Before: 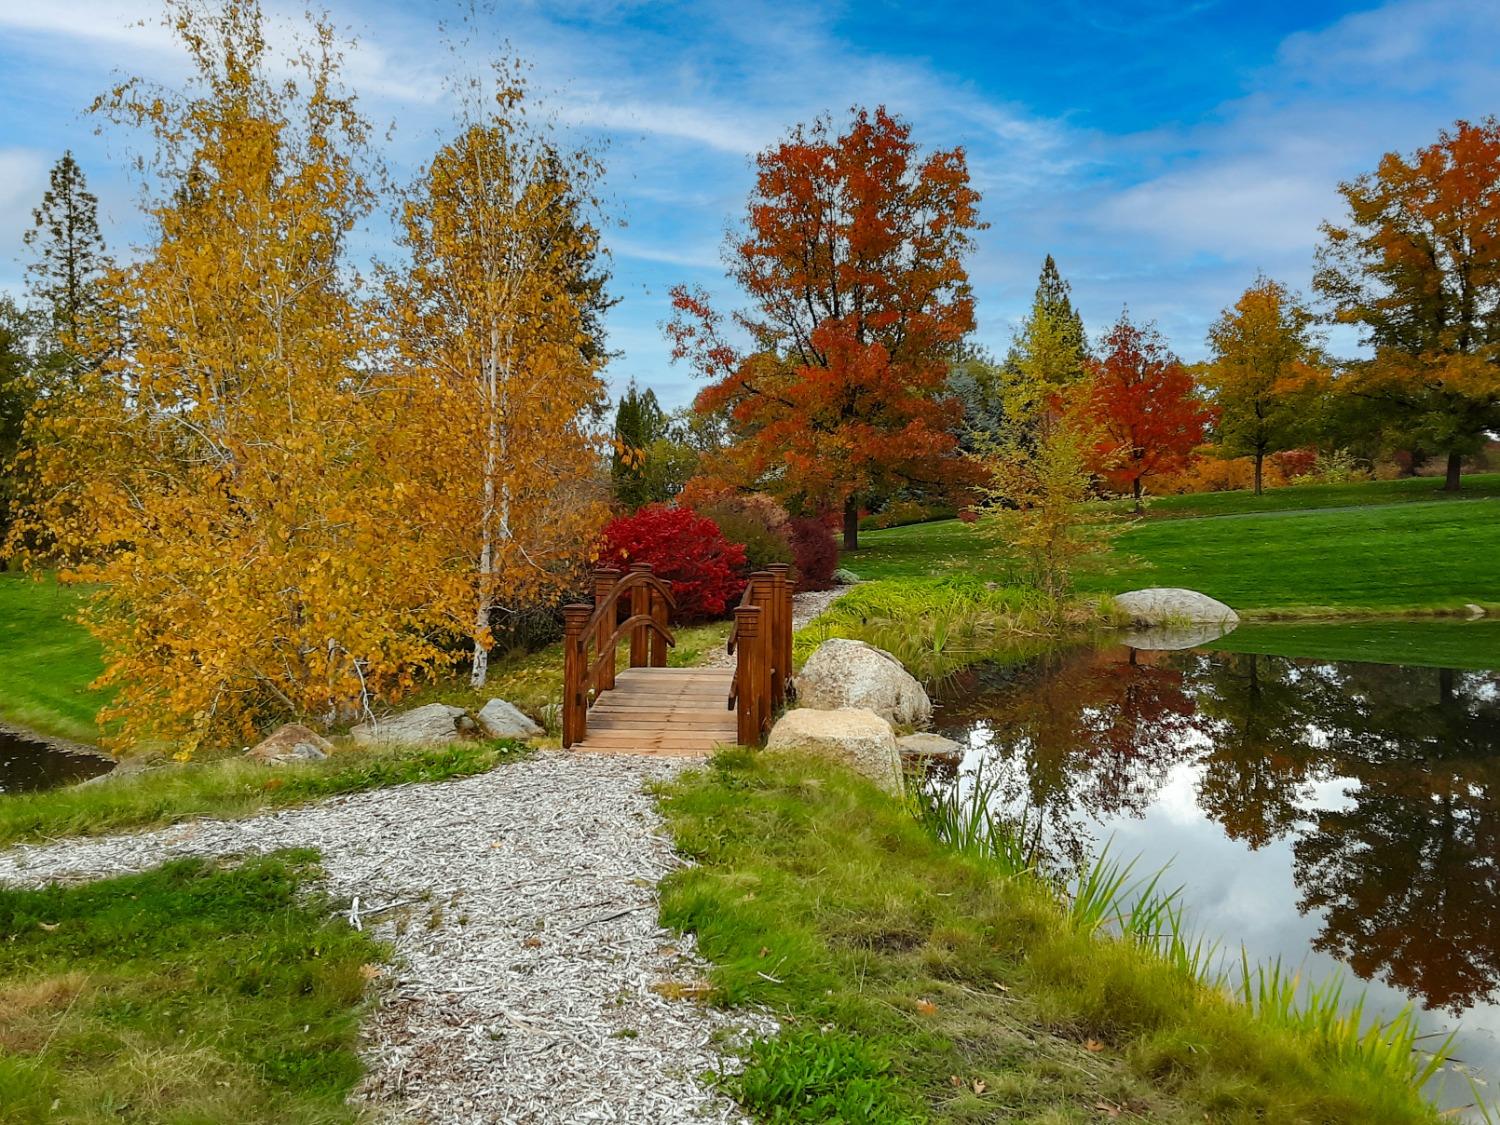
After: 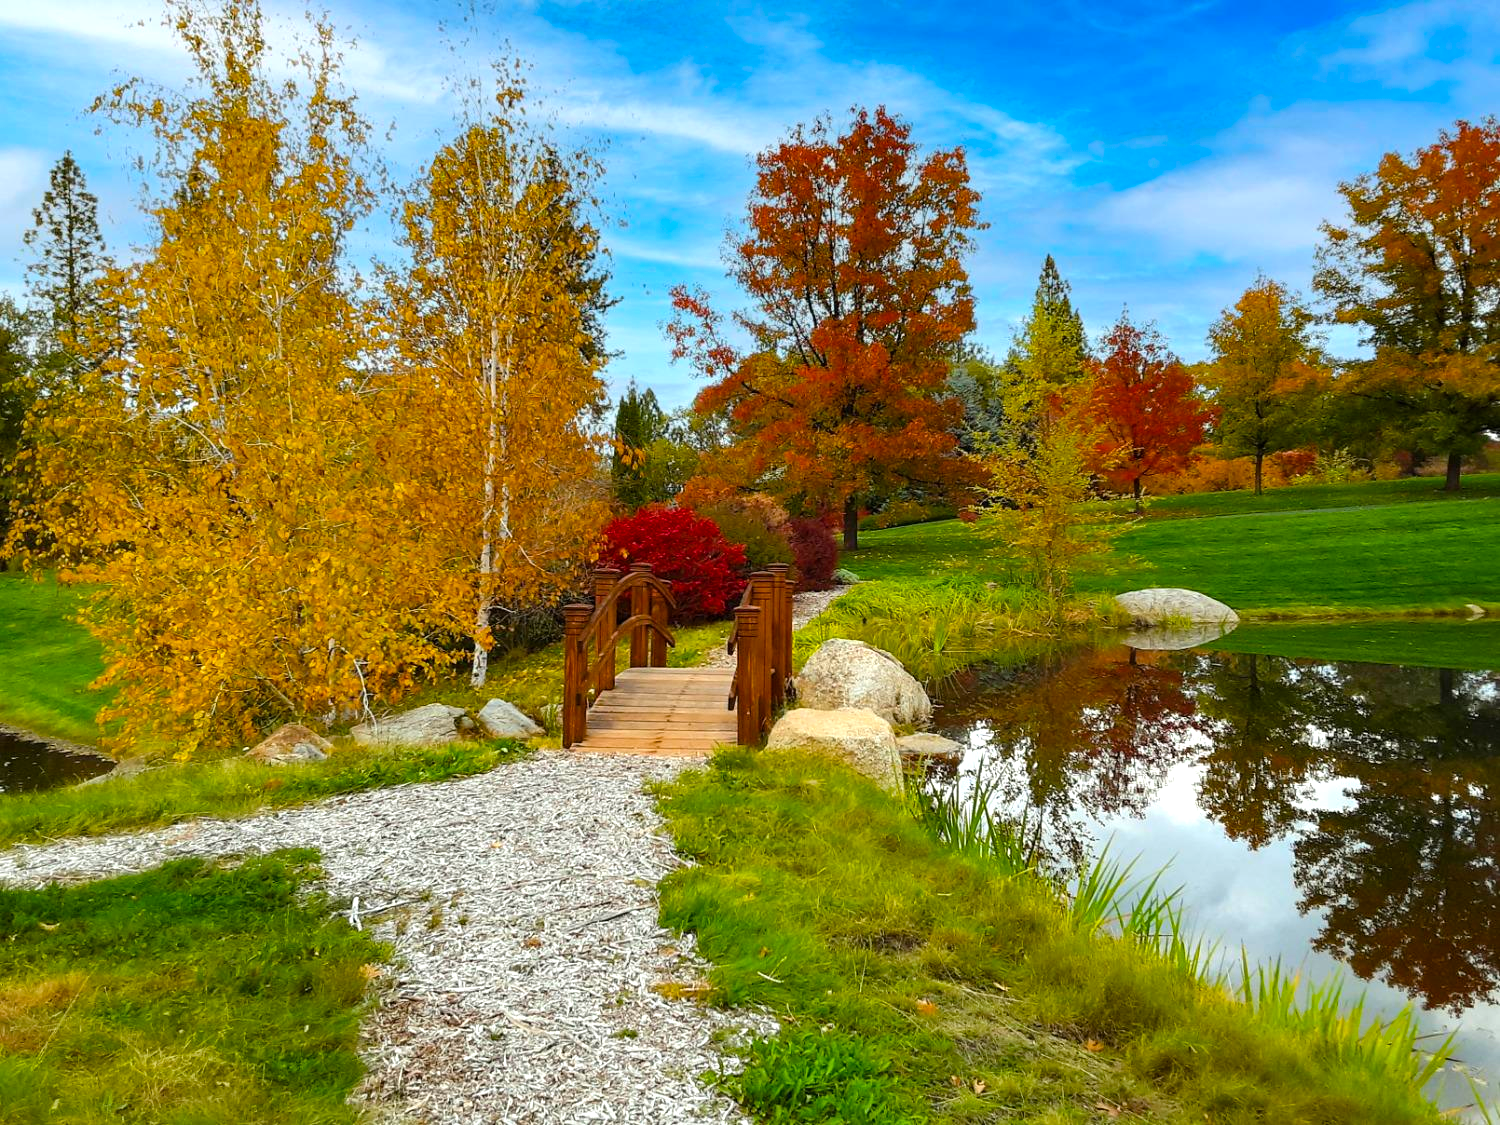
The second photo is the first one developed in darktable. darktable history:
color balance rgb: perceptual saturation grading › global saturation 25.268%, global vibrance 20%
exposure: exposure 0.379 EV, compensate highlight preservation false
